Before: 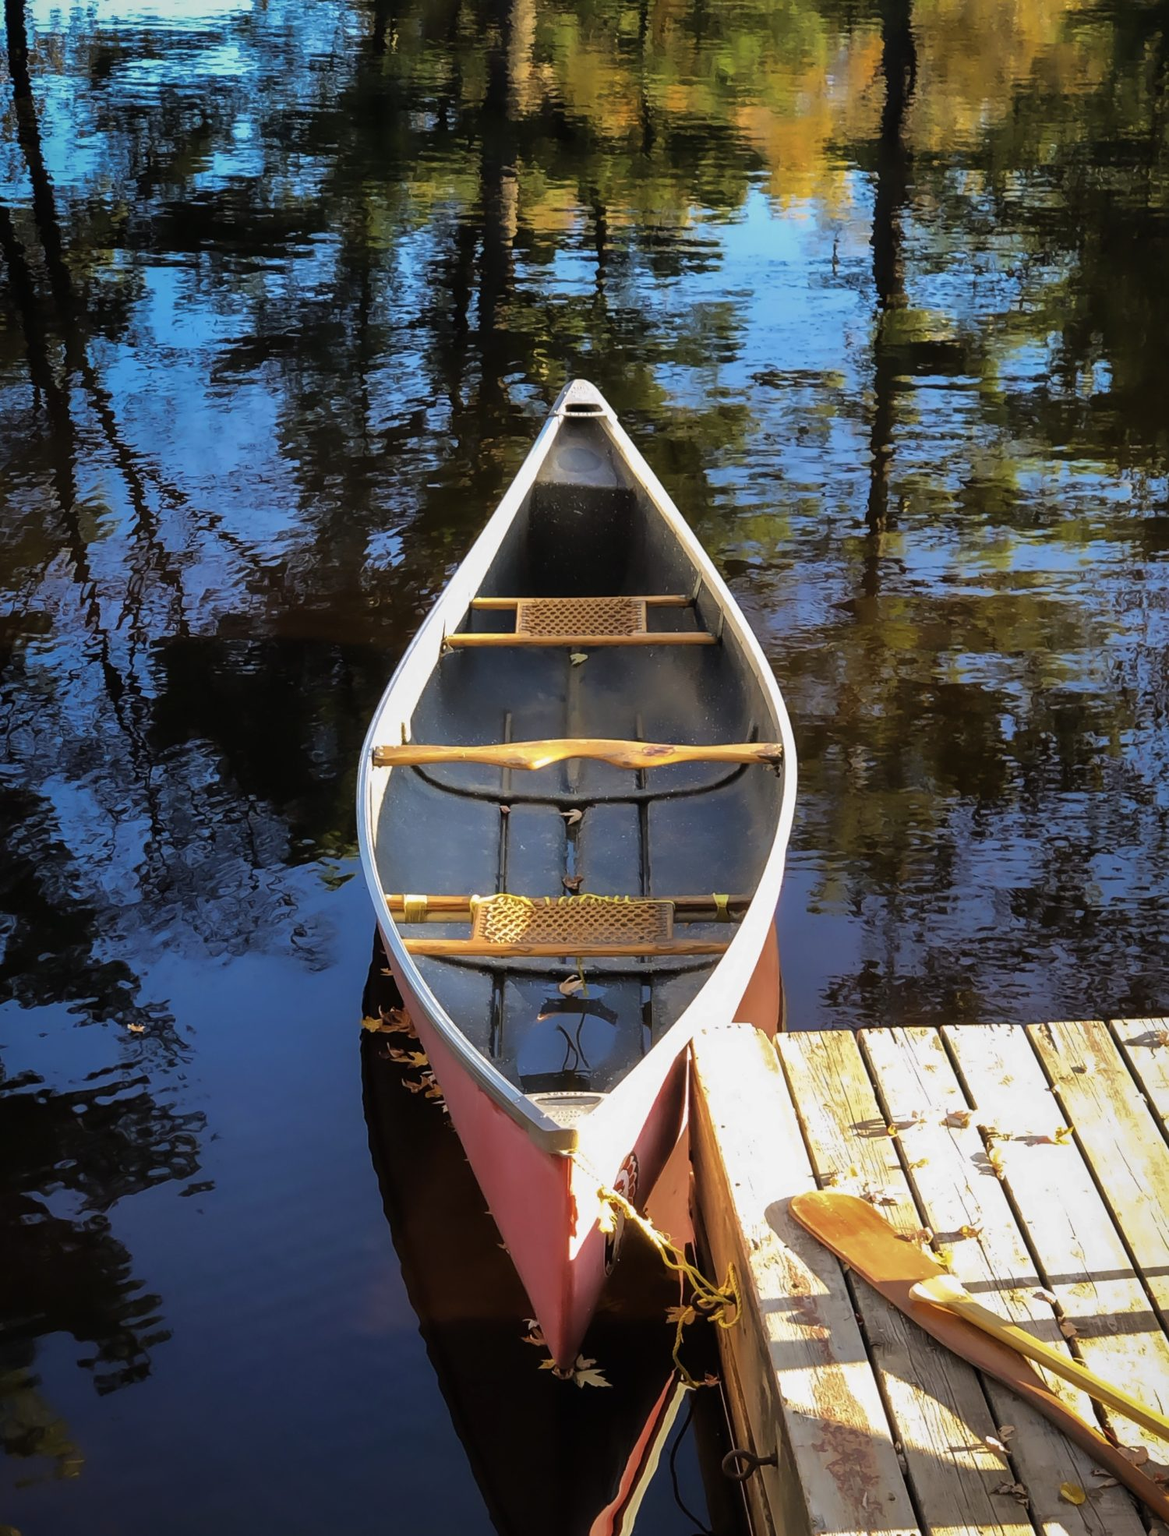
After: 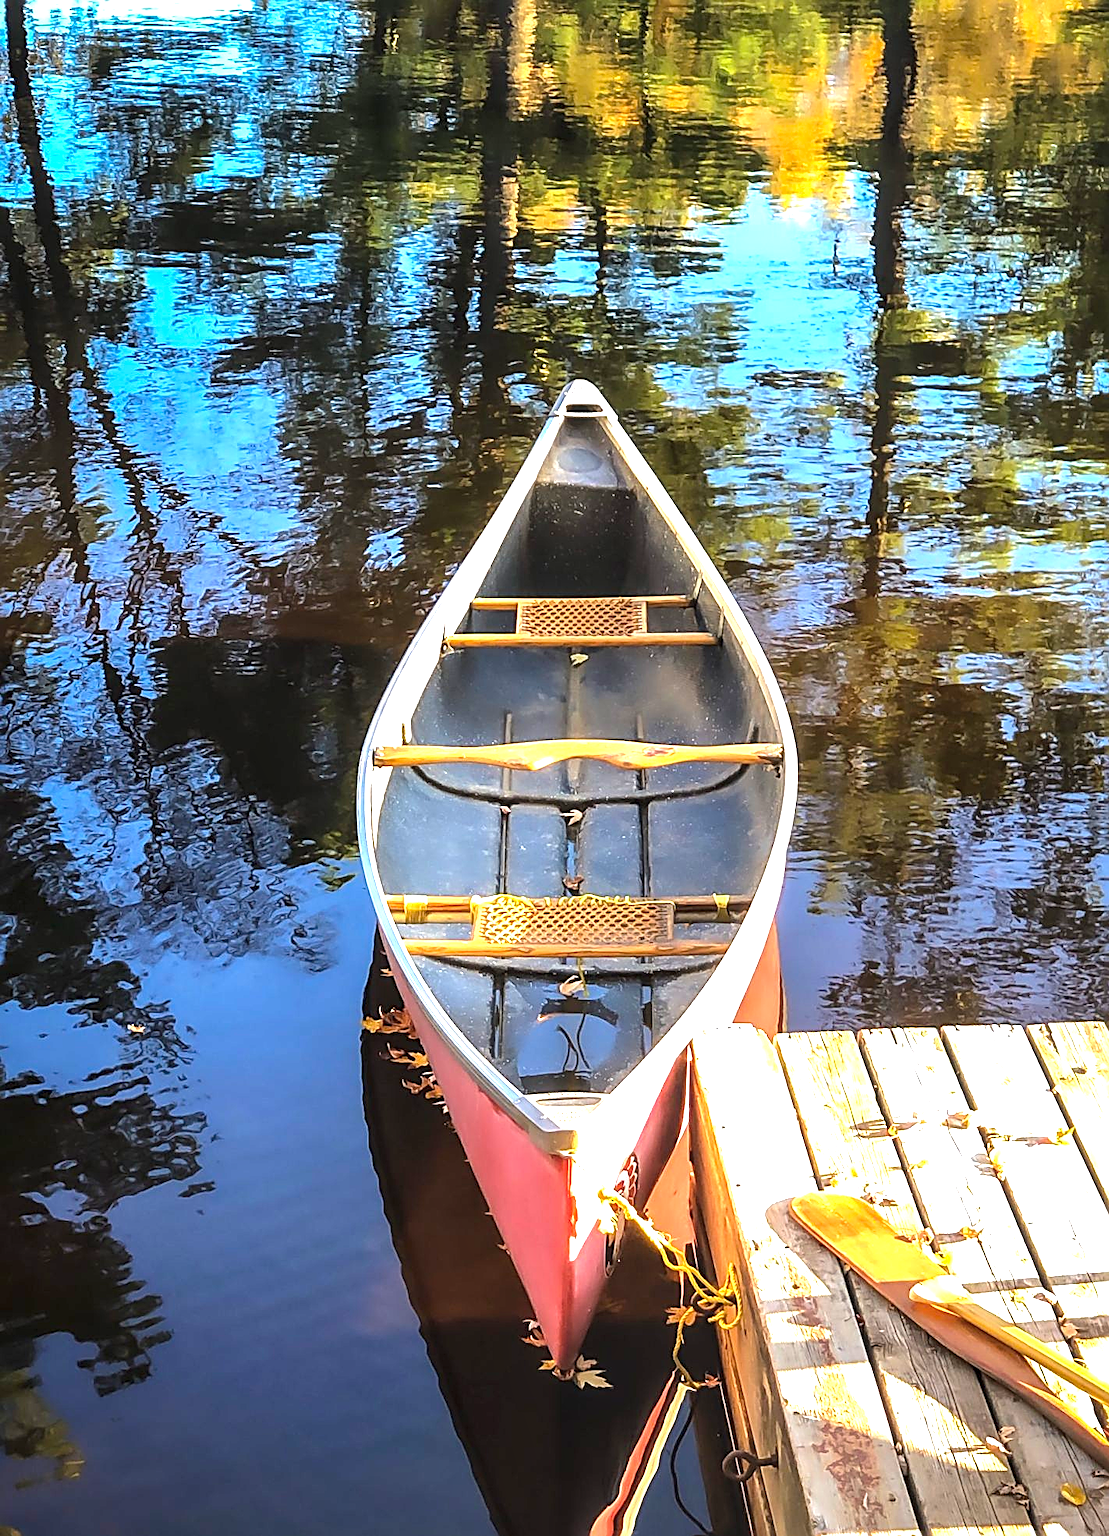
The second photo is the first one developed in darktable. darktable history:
local contrast: on, module defaults
exposure: black level correction 0, exposure 1.407 EV, compensate highlight preservation false
sharpen: radius 2.621, amount 0.688
crop and rotate: left 0%, right 5.095%
